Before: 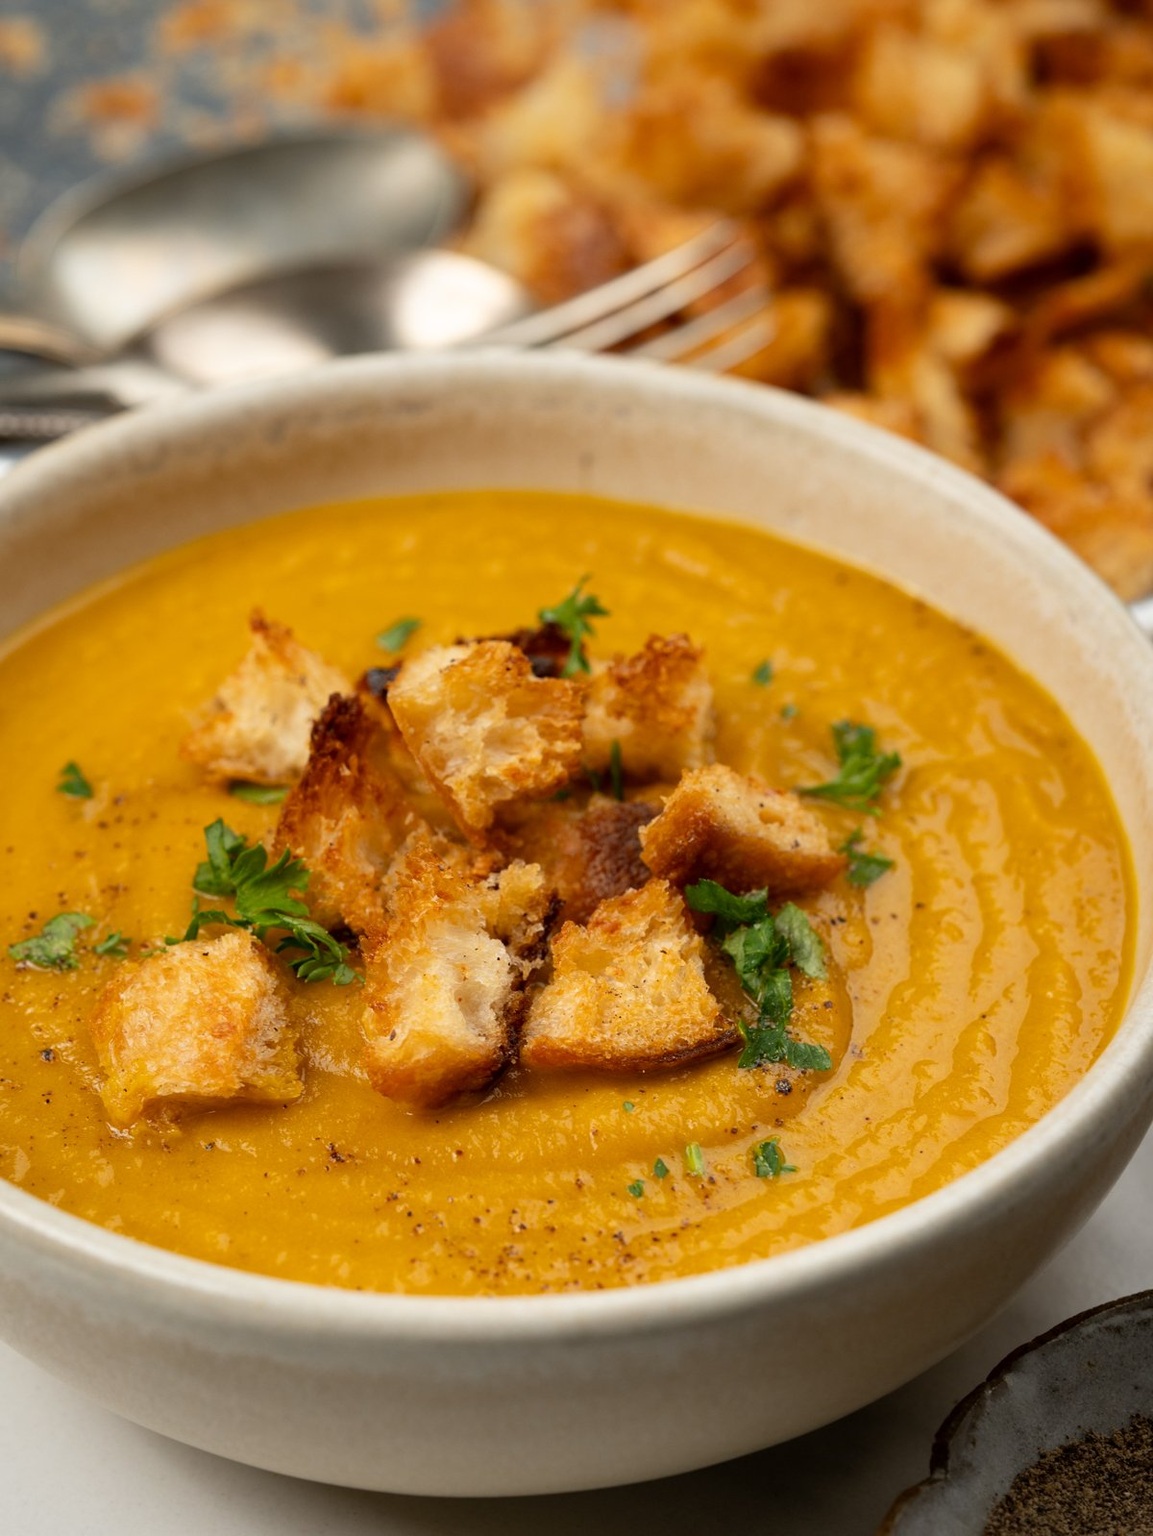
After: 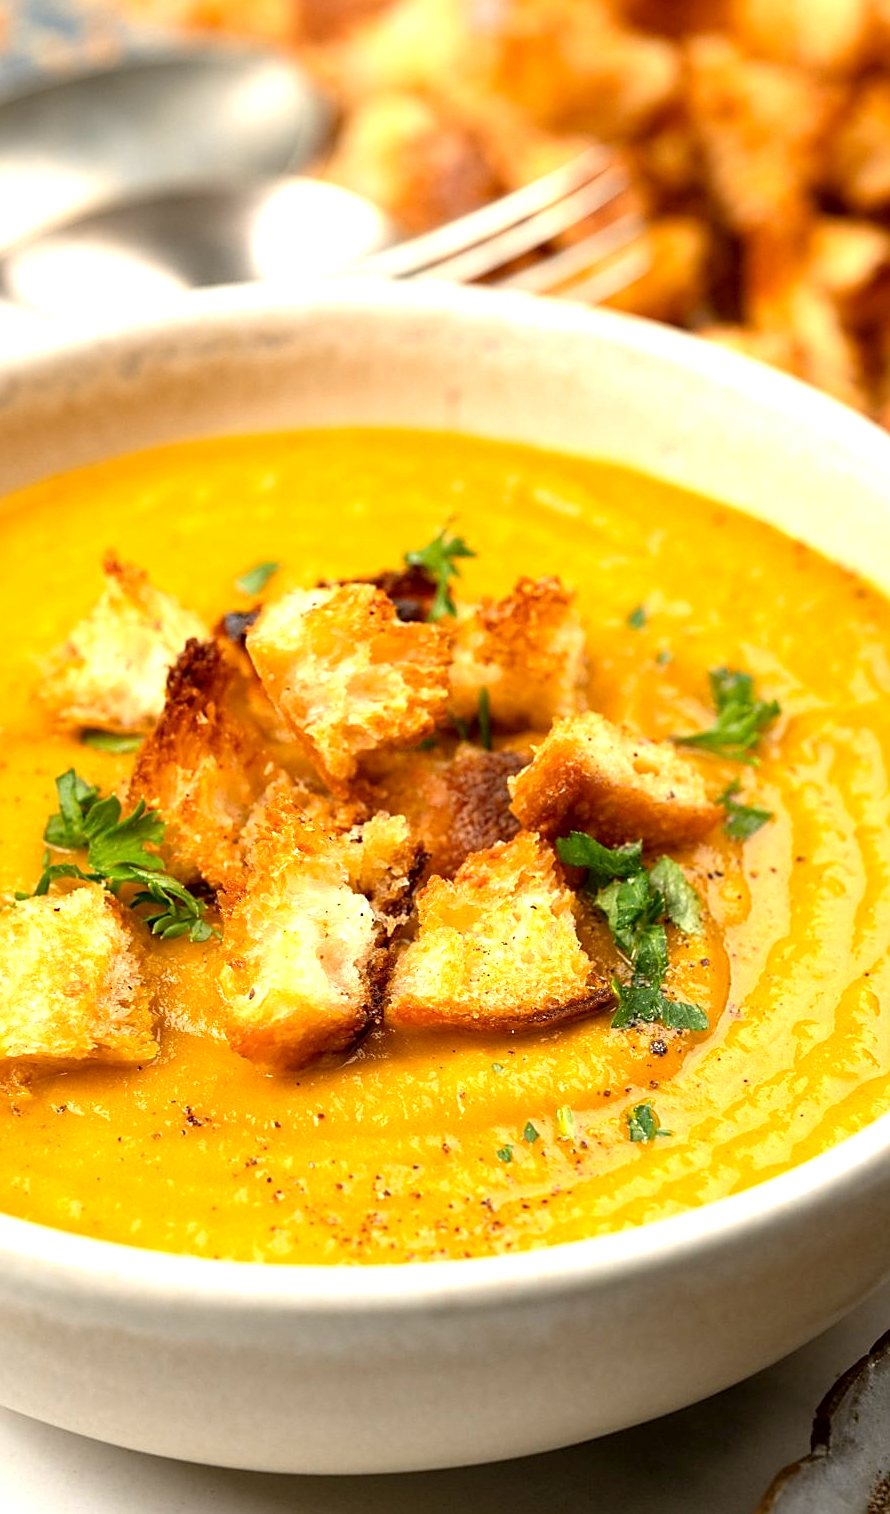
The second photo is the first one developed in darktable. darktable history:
sharpen: on, module defaults
exposure: black level correction 0.001, exposure 1.116 EV, compensate highlight preservation false
crop and rotate: left 13.15%, top 5.251%, right 12.609%
